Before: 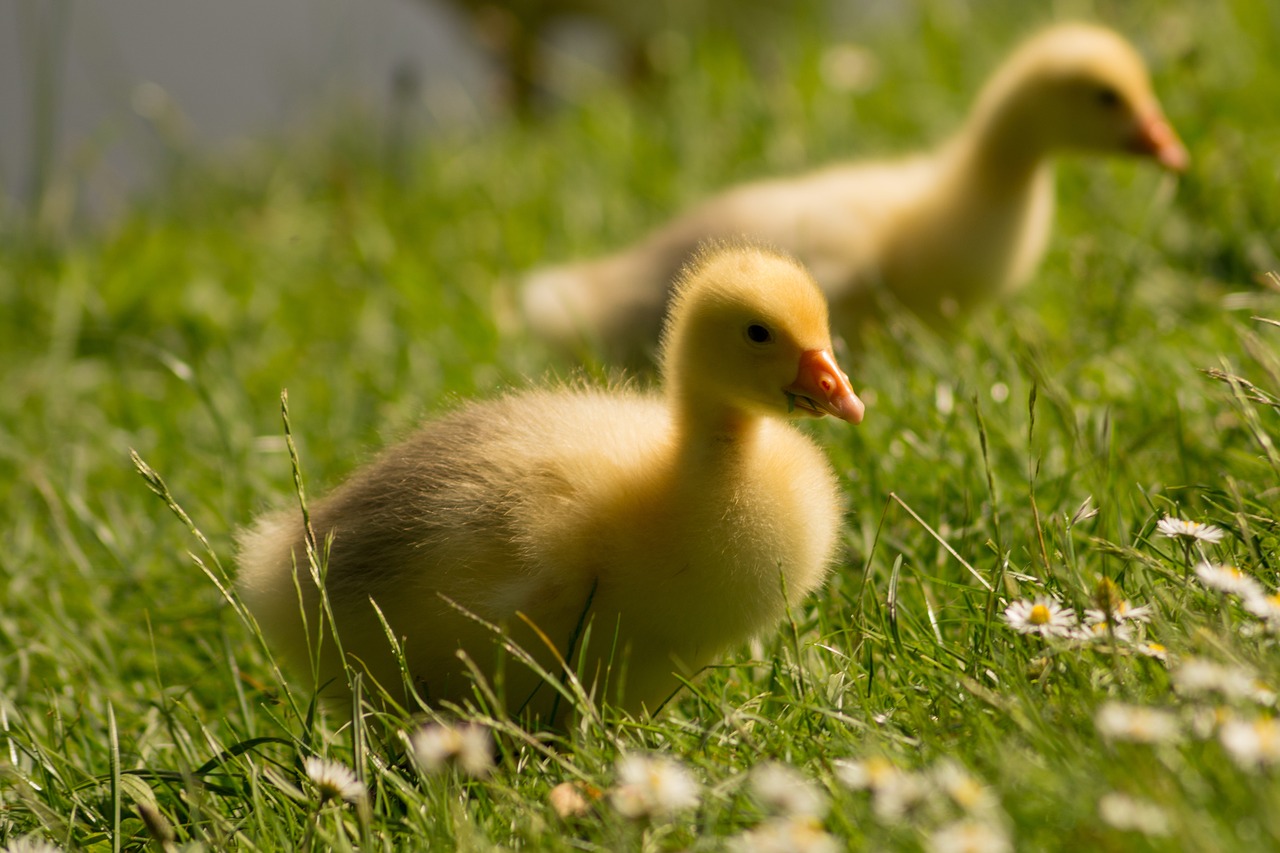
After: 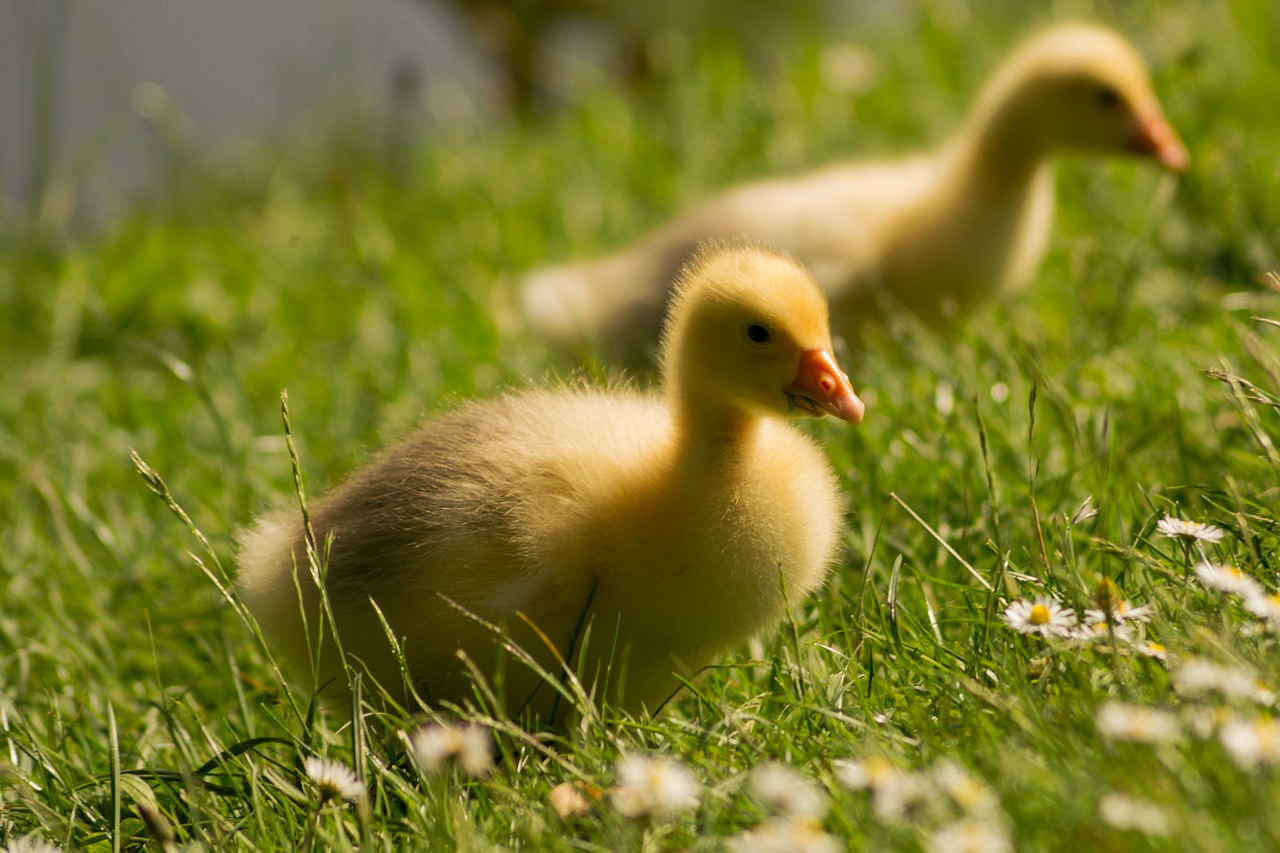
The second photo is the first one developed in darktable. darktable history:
exposure: compensate exposure bias true, compensate highlight preservation false
tone curve: curves: ch0 [(0, 0) (0.003, 0.003) (0.011, 0.011) (0.025, 0.025) (0.044, 0.044) (0.069, 0.068) (0.1, 0.099) (0.136, 0.134) (0.177, 0.175) (0.224, 0.222) (0.277, 0.274) (0.335, 0.331) (0.399, 0.395) (0.468, 0.463) (0.543, 0.554) (0.623, 0.632) (0.709, 0.716) (0.801, 0.805) (0.898, 0.9) (1, 1)], preserve colors none
tone equalizer: edges refinement/feathering 500, mask exposure compensation -1.57 EV, preserve details guided filter
